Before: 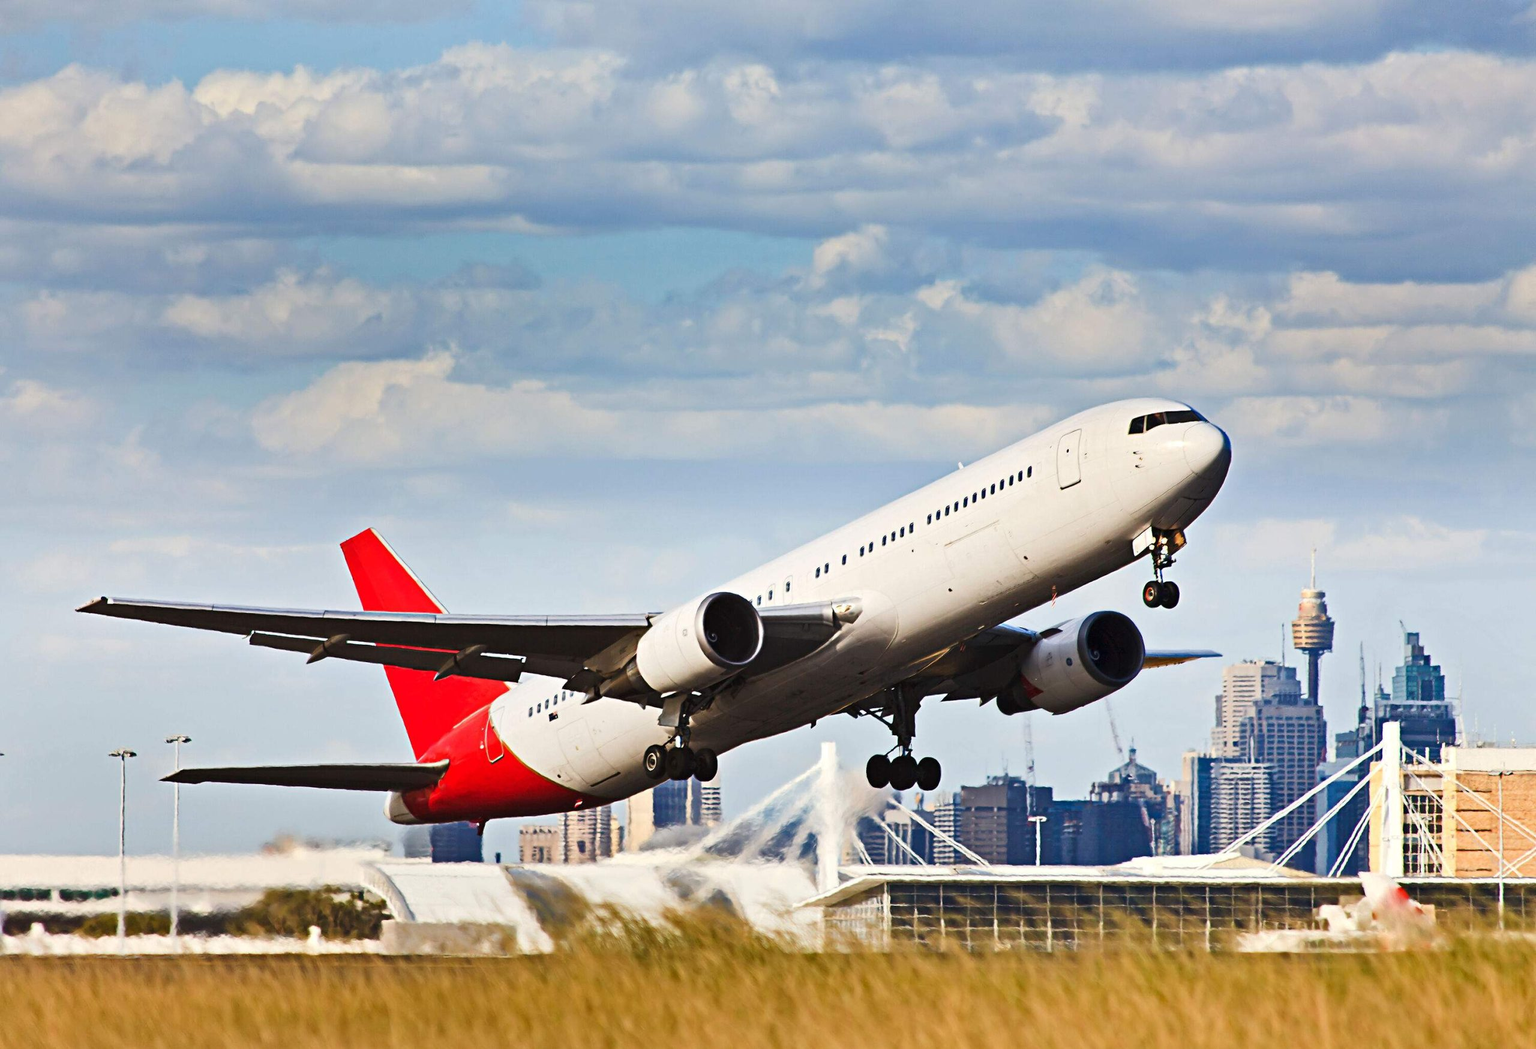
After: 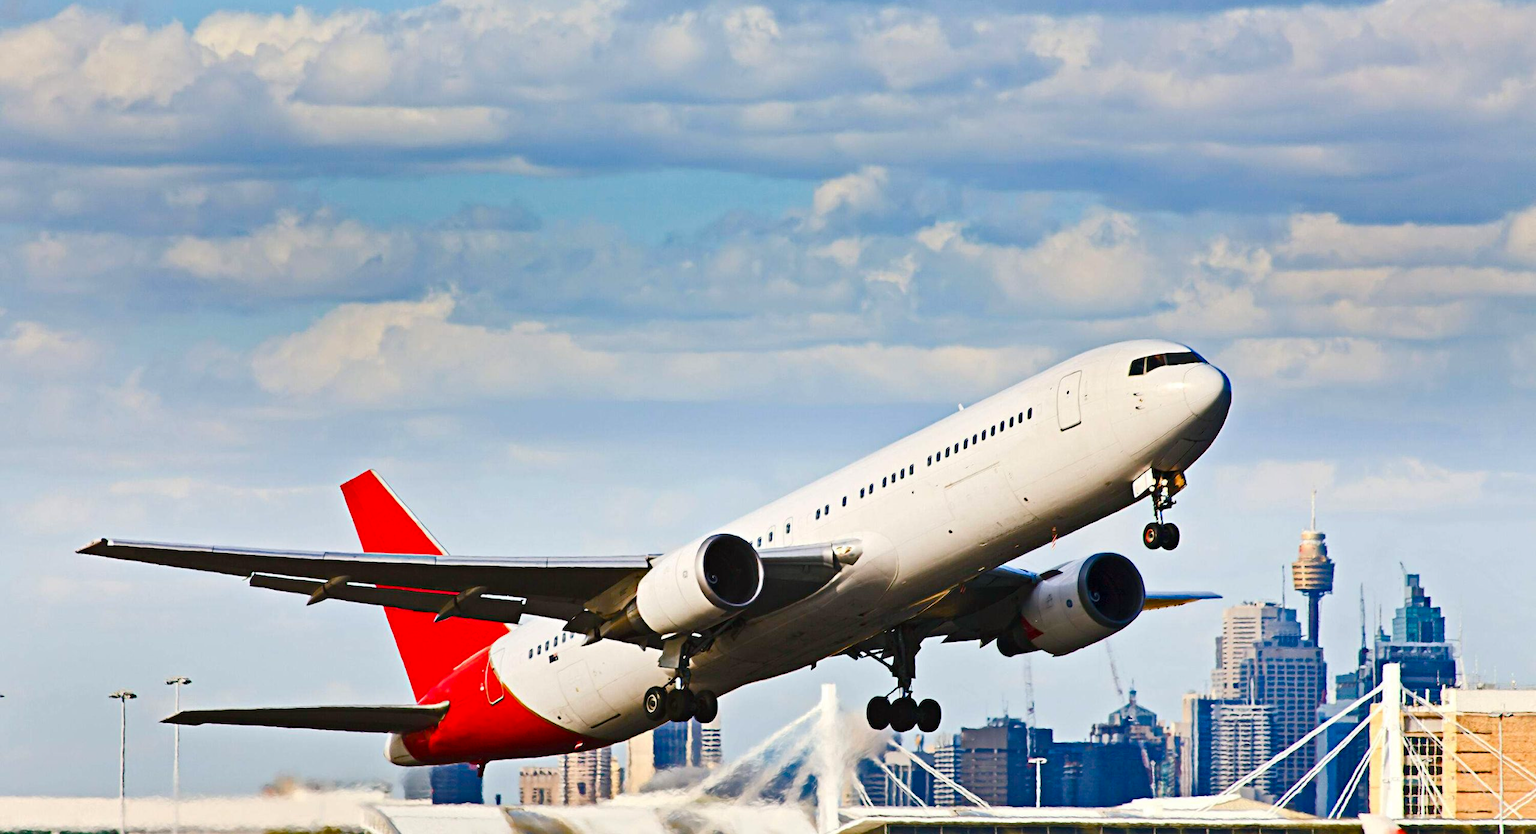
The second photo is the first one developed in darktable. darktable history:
crop and rotate: top 5.652%, bottom 14.825%
color balance rgb: shadows lift › luminance -7.434%, shadows lift › chroma 2.366%, shadows lift › hue 166.43°, linear chroma grading › global chroma 15.073%, perceptual saturation grading › global saturation 20%, perceptual saturation grading › highlights -25.097%, perceptual saturation grading › shadows 24.226%
